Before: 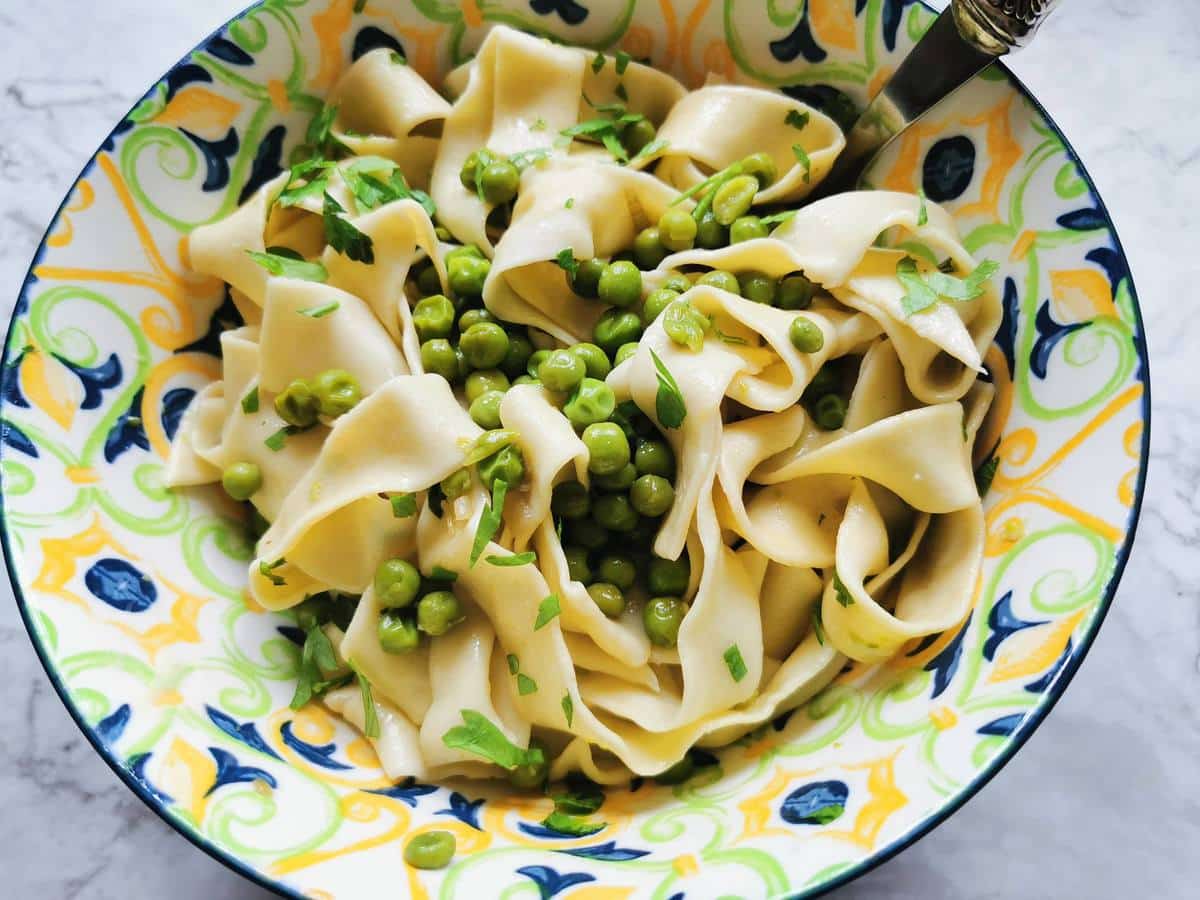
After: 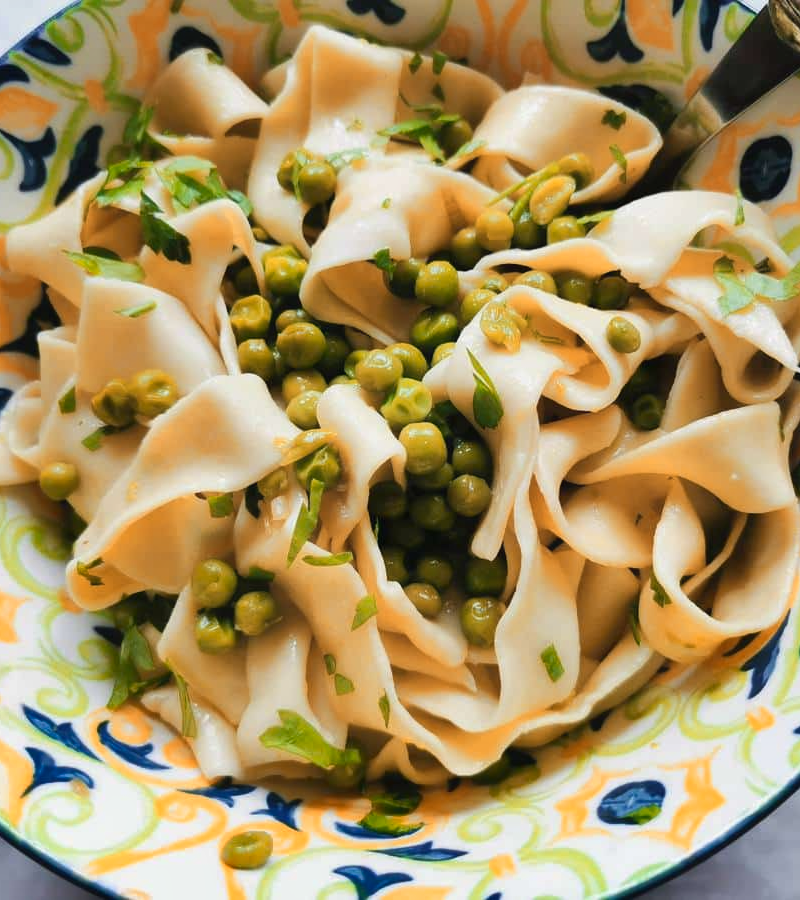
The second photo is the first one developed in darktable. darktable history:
color zones: curves: ch2 [(0, 0.5) (0.143, 0.5) (0.286, 0.416) (0.429, 0.5) (0.571, 0.5) (0.714, 0.5) (0.857, 0.5) (1, 0.5)]
shadows and highlights: shadows 60.32, soften with gaussian
crop and rotate: left 15.309%, right 17.954%
contrast equalizer: octaves 7, y [[0.5, 0.542, 0.583, 0.625, 0.667, 0.708], [0.5 ×6], [0.5 ×6], [0 ×6], [0 ×6]], mix -0.187
